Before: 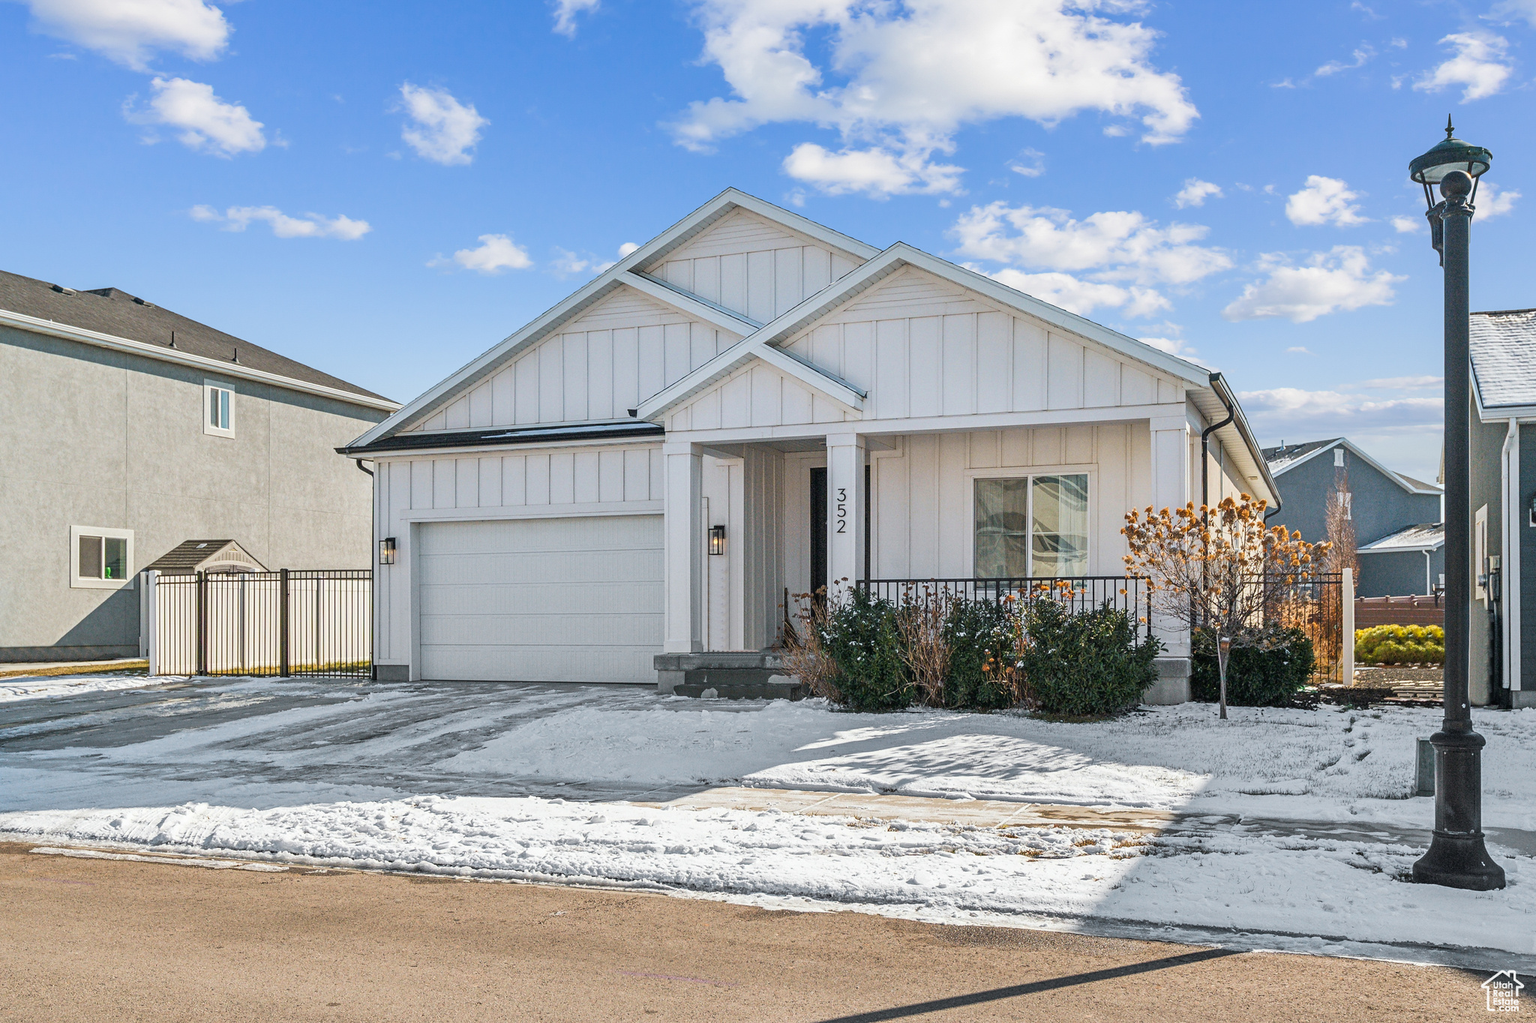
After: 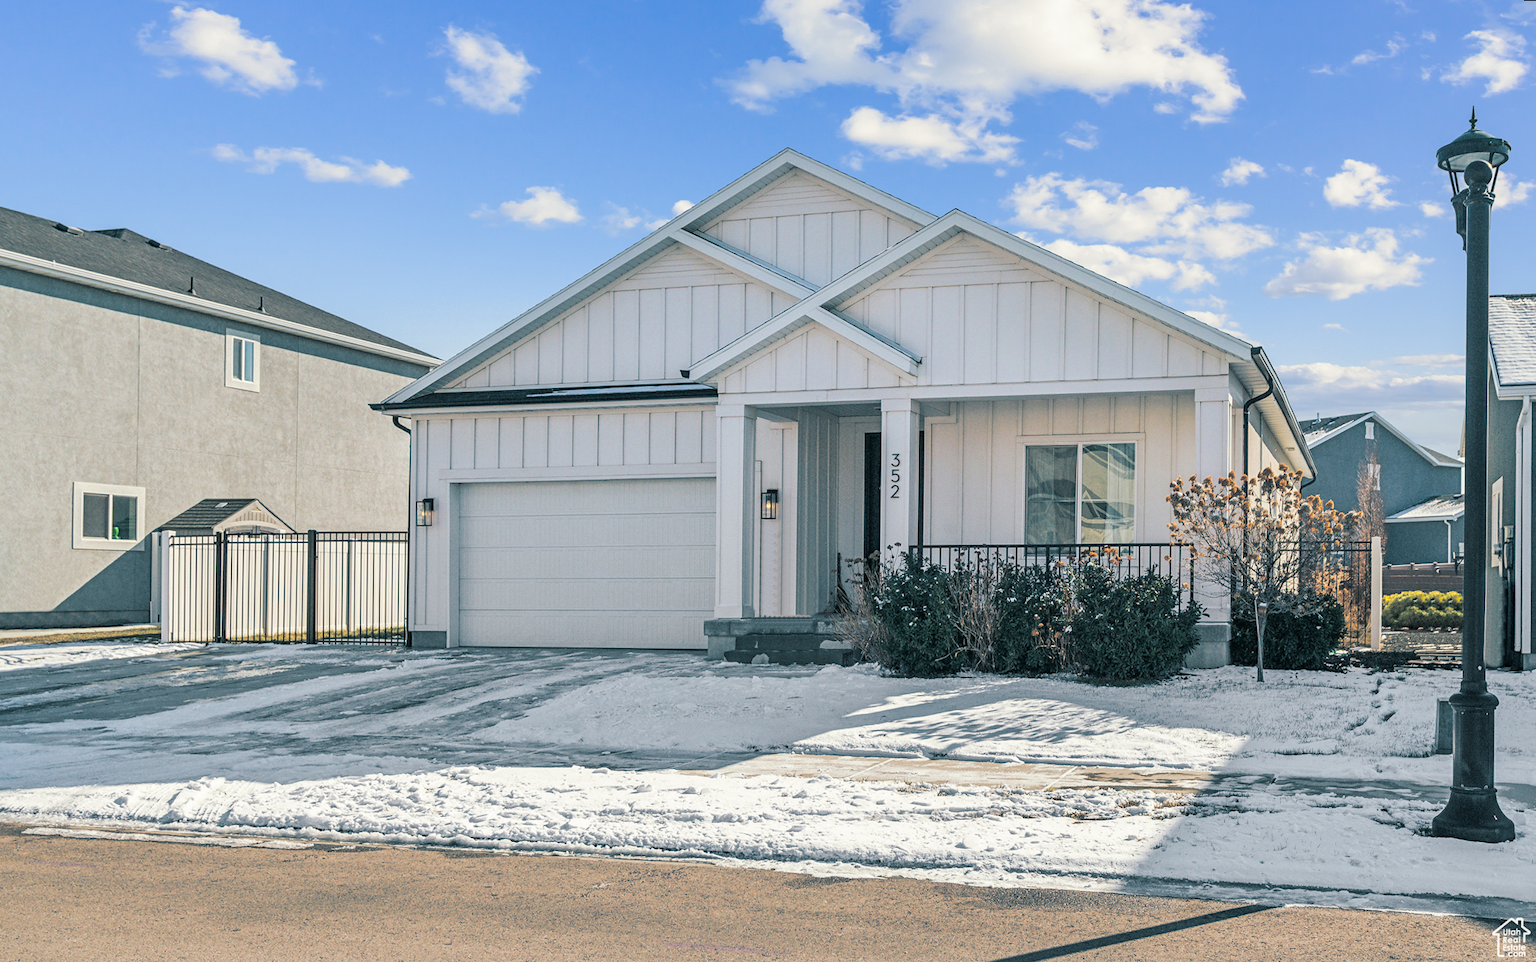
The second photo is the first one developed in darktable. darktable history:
rotate and perspective: rotation 0.679°, lens shift (horizontal) 0.136, crop left 0.009, crop right 0.991, crop top 0.078, crop bottom 0.95
split-toning: shadows › hue 205.2°, shadows › saturation 0.43, highlights › hue 54°, highlights › saturation 0.54
